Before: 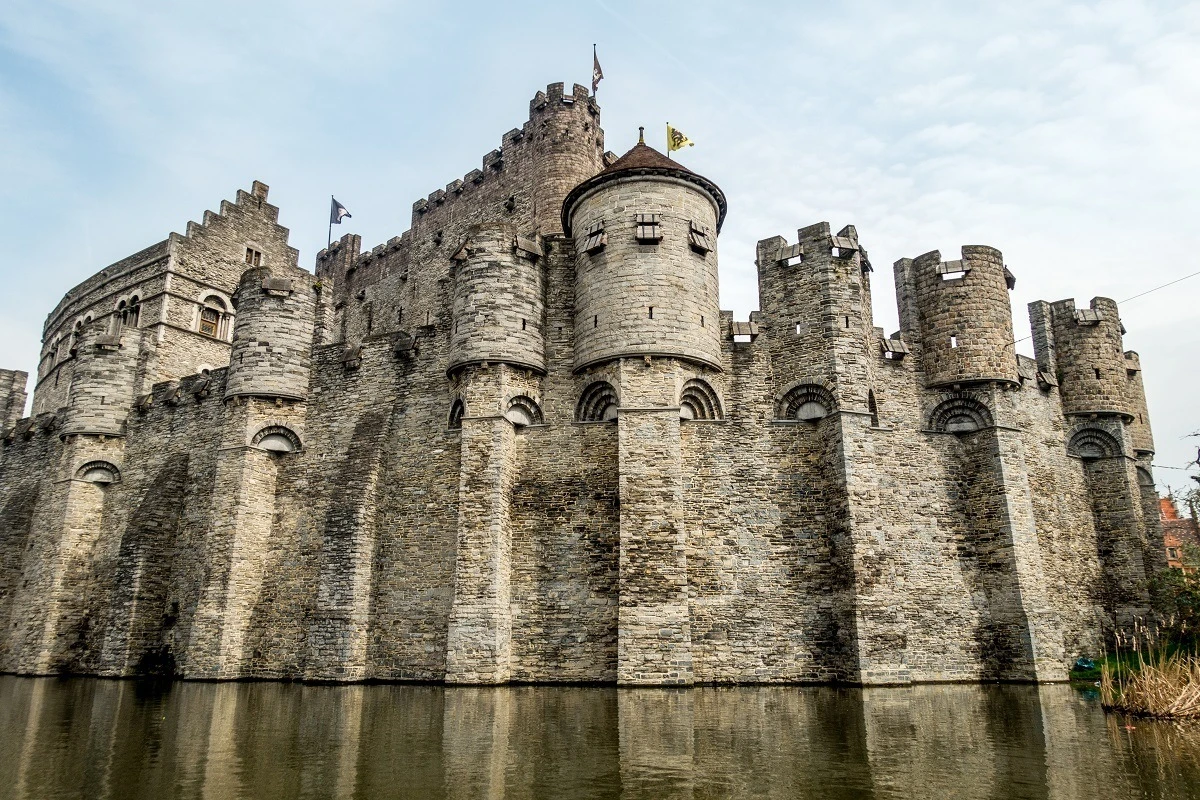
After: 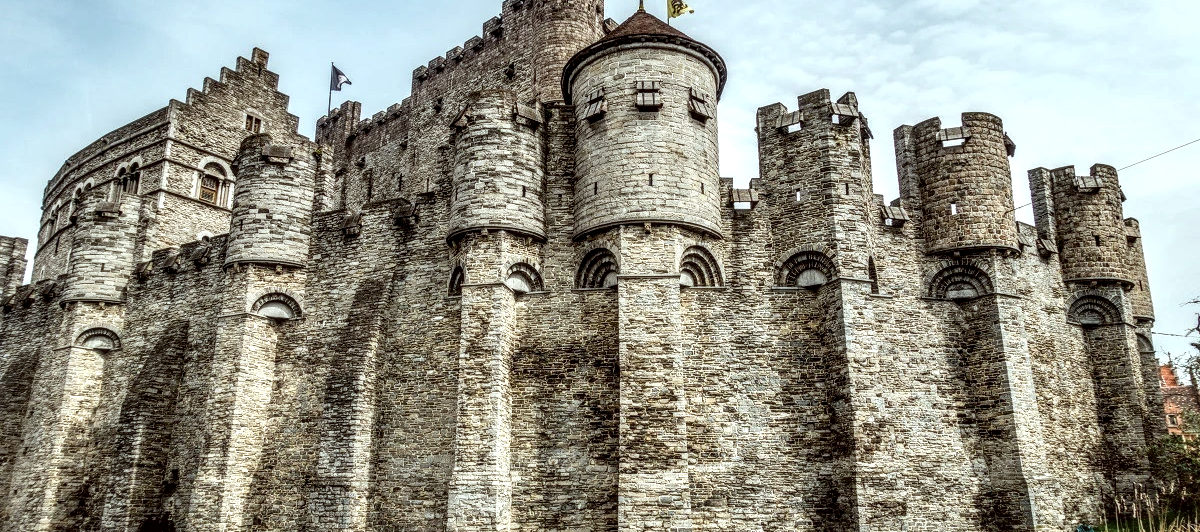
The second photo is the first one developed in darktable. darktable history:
shadows and highlights: shadows 37.27, highlights -28.18, soften with gaussian
color balance: lift [1.01, 1, 1, 1], gamma [1.097, 1, 1, 1], gain [0.85, 1, 1, 1]
color correction: highlights a* -4.98, highlights b* -3.76, shadows a* 3.83, shadows b* 4.08
crop: top 16.727%, bottom 16.727%
exposure: black level correction 0.001, exposure 0.191 EV, compensate highlight preservation false
local contrast: highlights 19%, detail 186%
